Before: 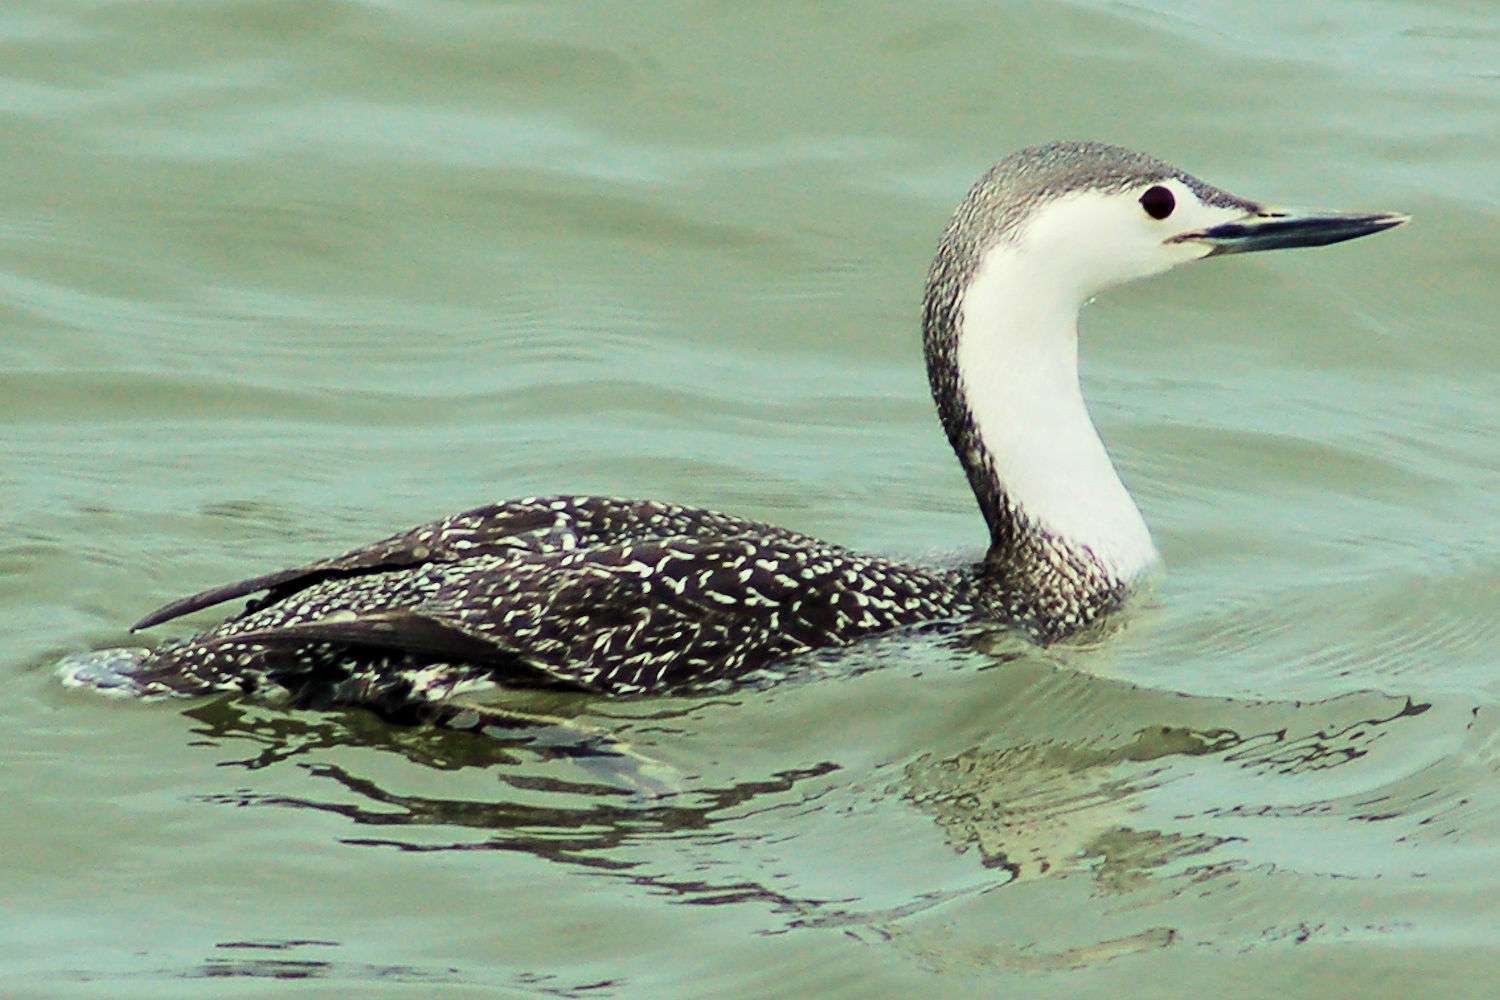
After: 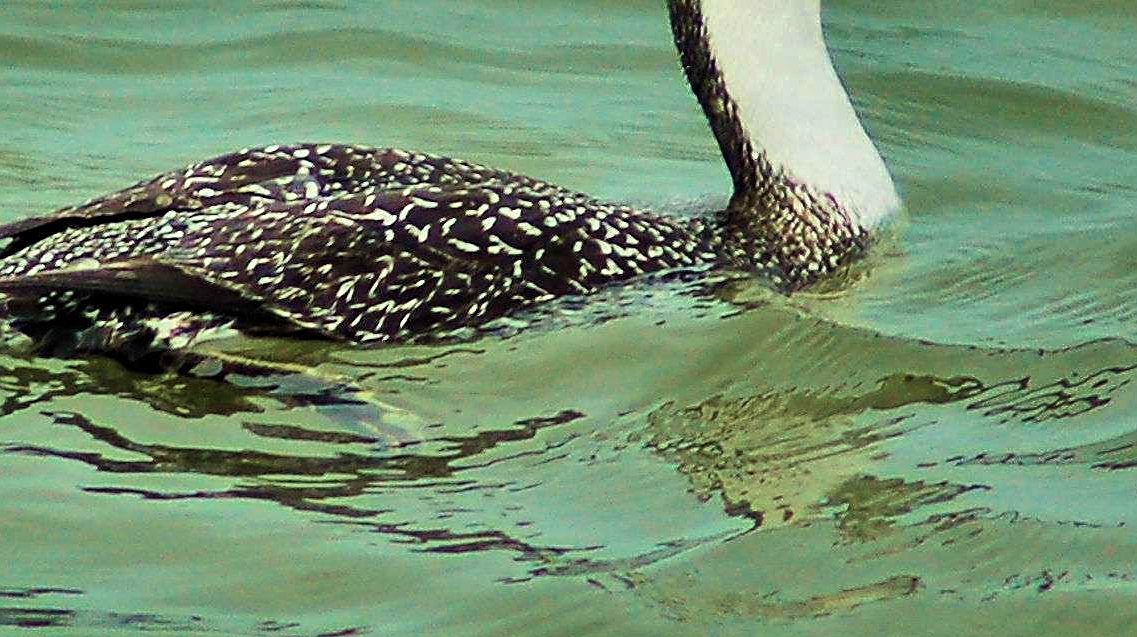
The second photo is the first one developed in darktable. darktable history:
sharpen: on, module defaults
shadows and highlights: shadows 20.84, highlights -81.21, soften with gaussian
velvia: strength 44.68%
crop and rotate: left 17.185%, top 35.234%, right 6.954%, bottom 0.983%
